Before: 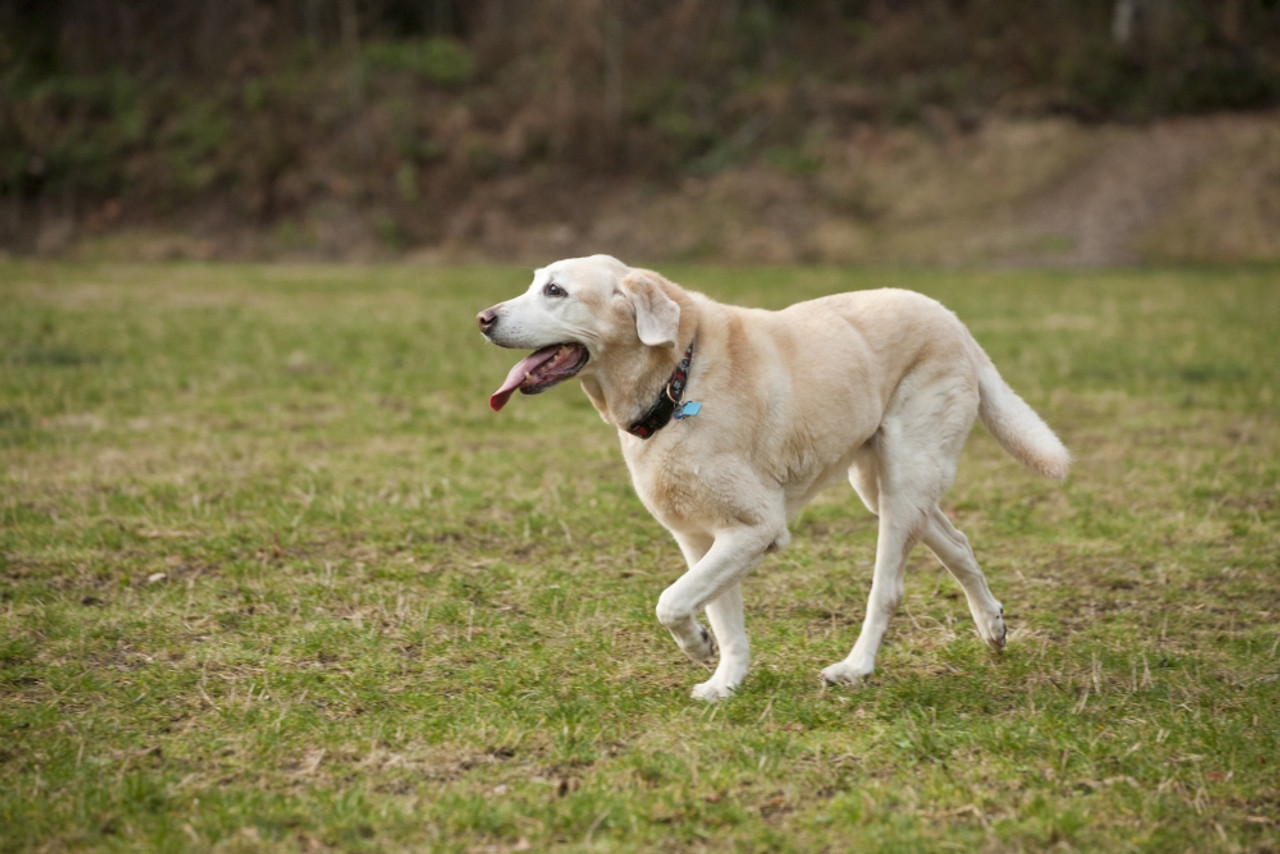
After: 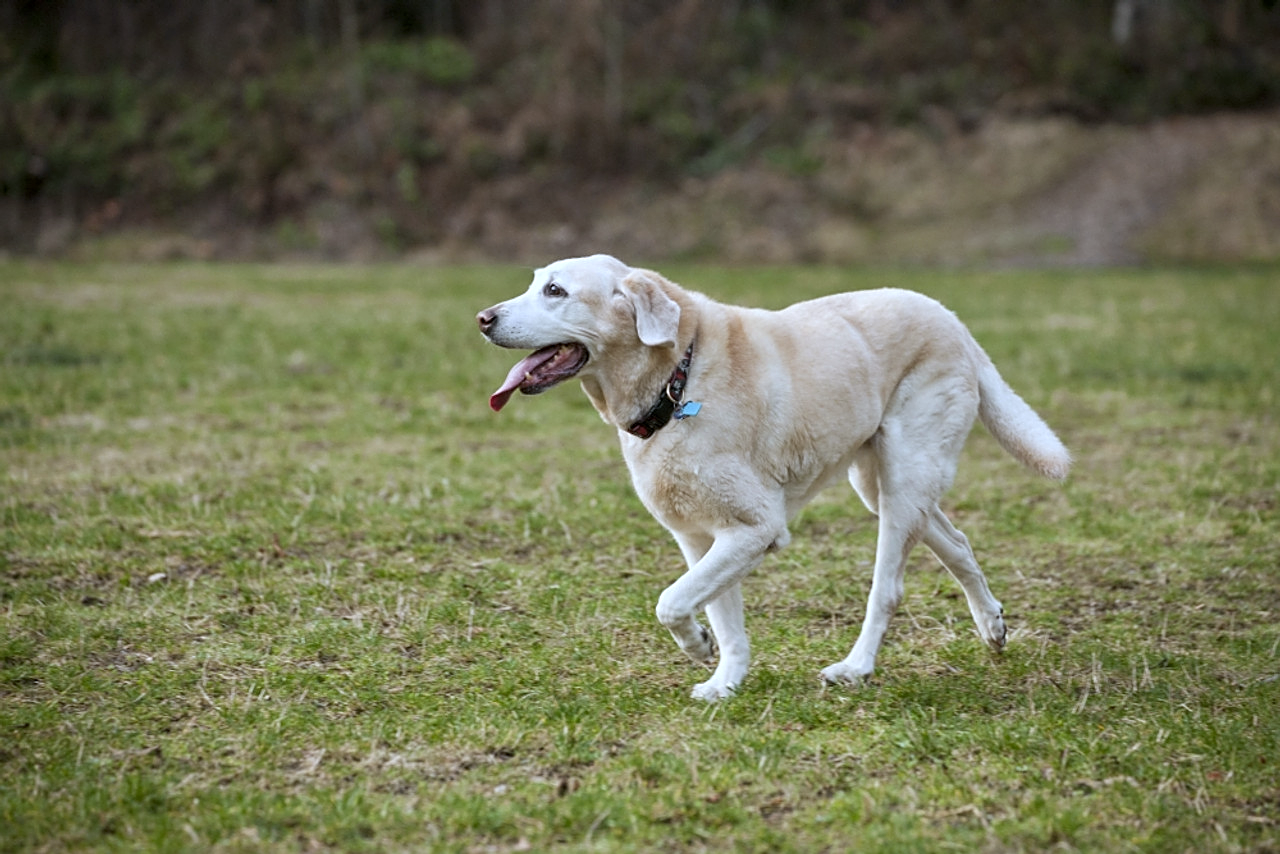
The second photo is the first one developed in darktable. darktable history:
sharpen: on, module defaults
white balance: red 0.926, green 1.003, blue 1.133
local contrast: highlights 100%, shadows 100%, detail 120%, midtone range 0.2
